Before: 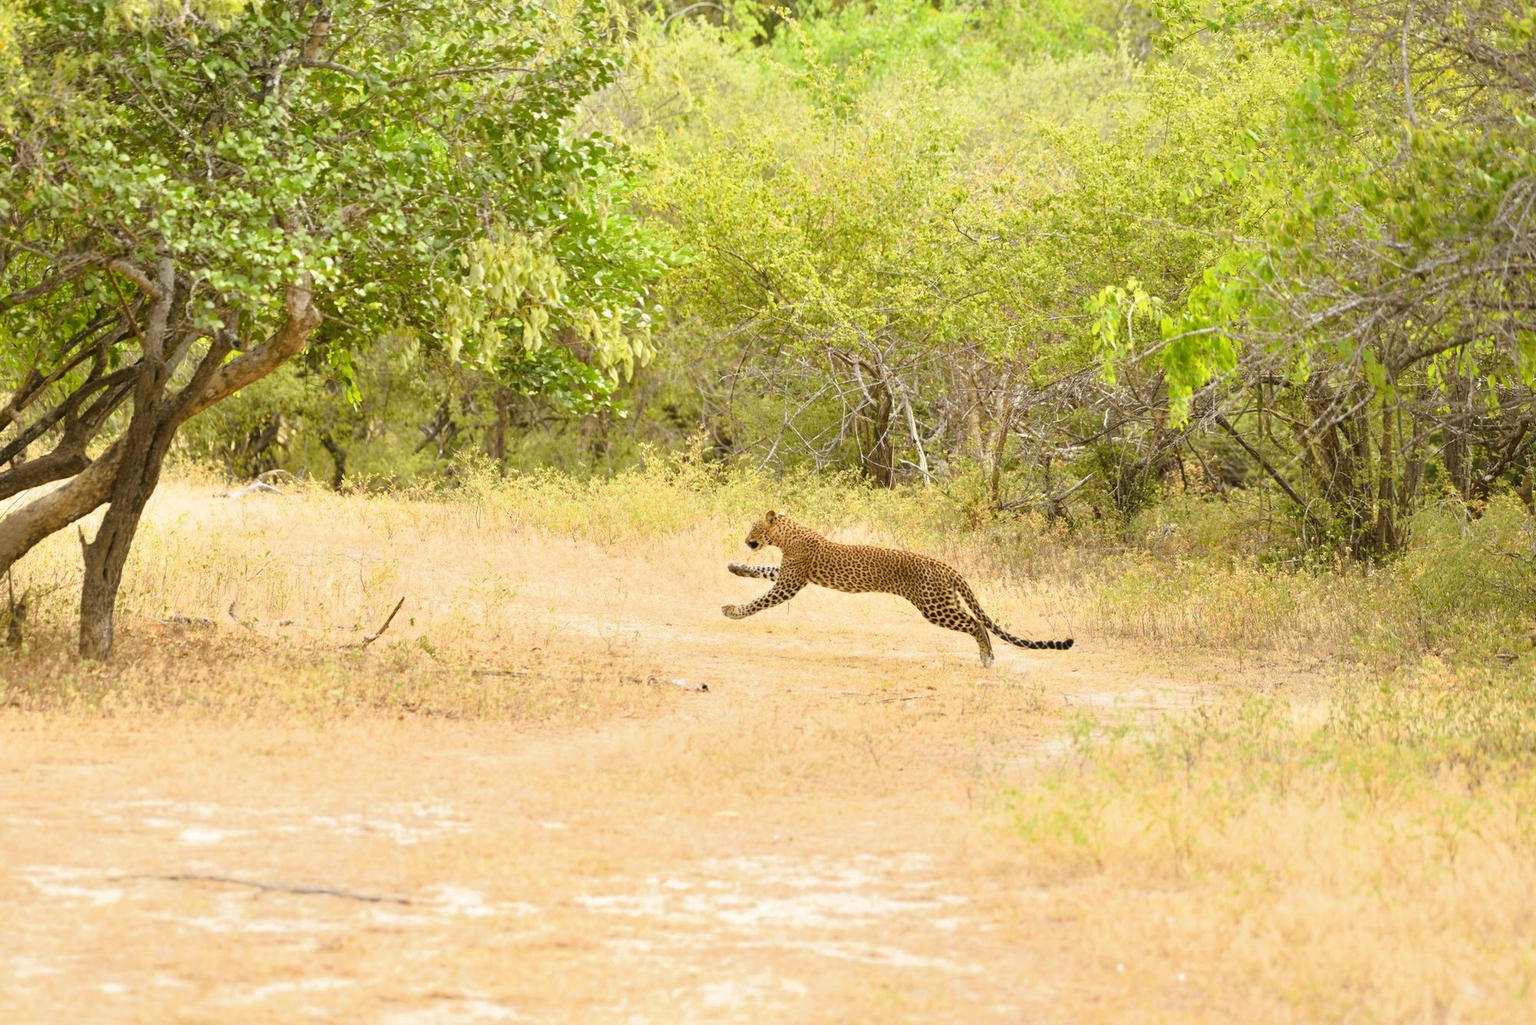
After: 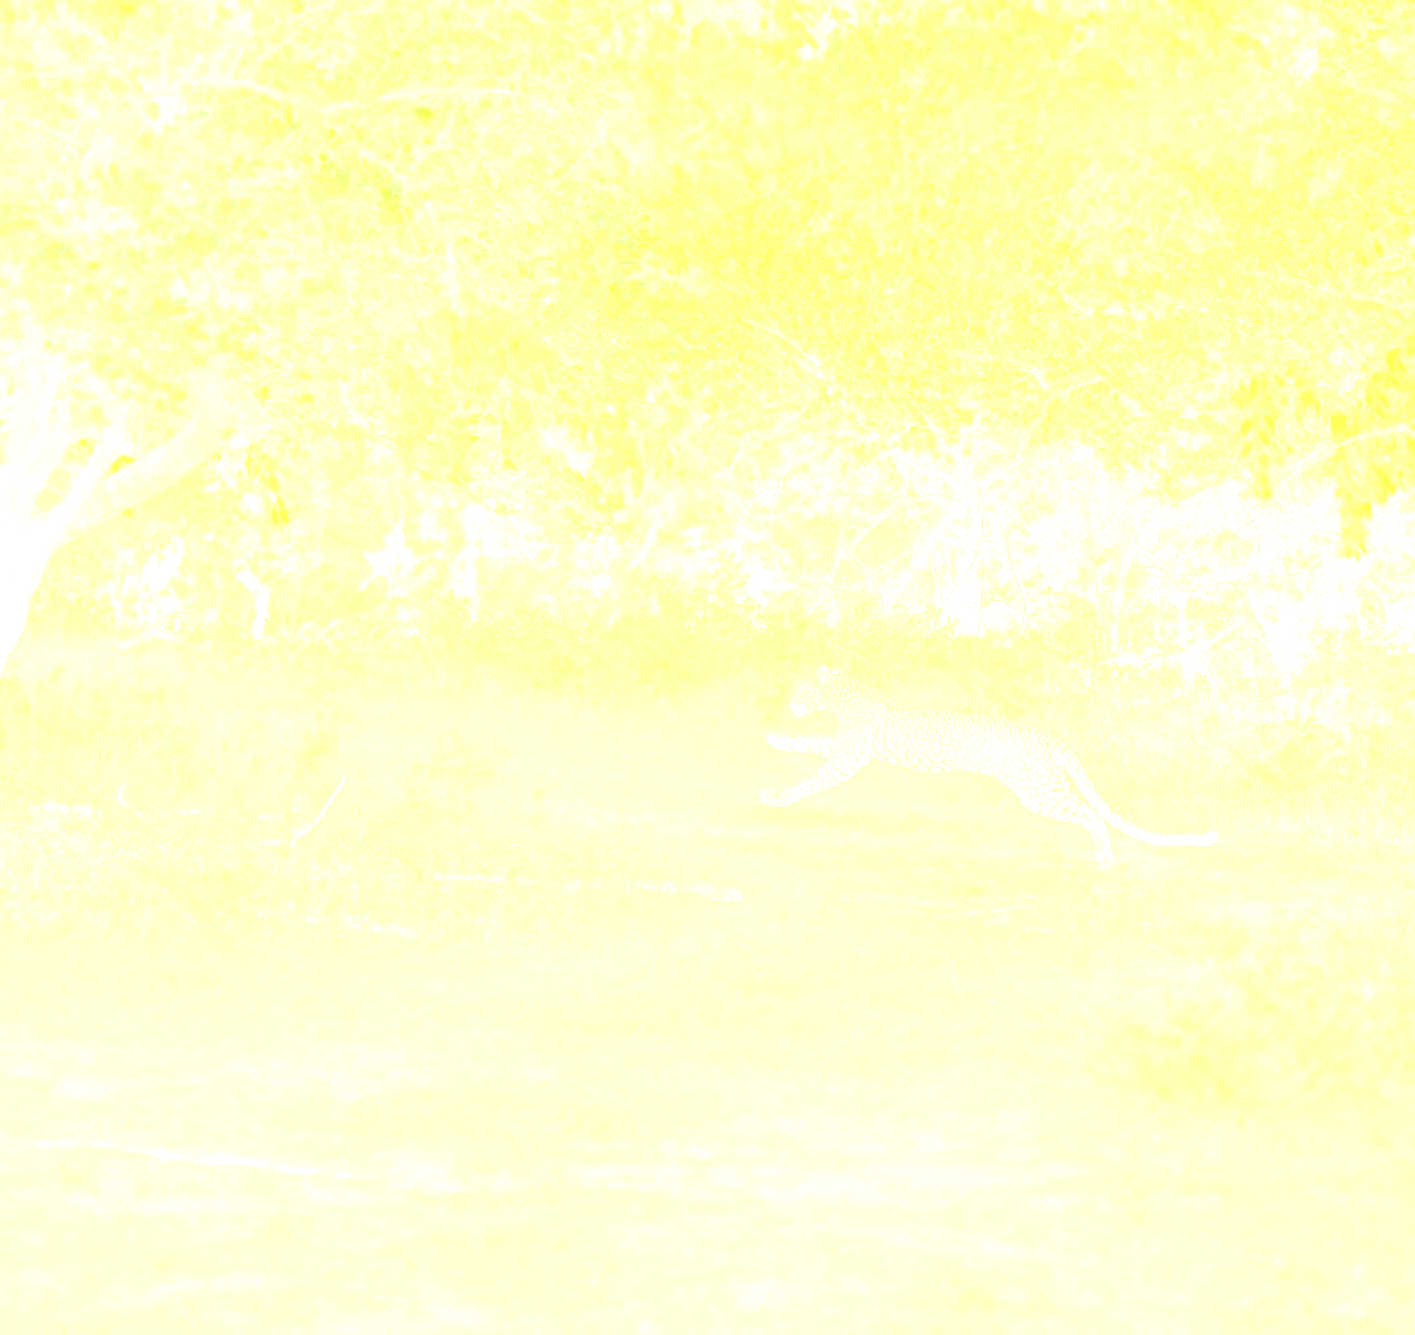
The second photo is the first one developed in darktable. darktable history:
sharpen: on, module defaults
bloom: size 85%, threshold 5%, strength 85%
crop and rotate: left 9.061%, right 20.142%
